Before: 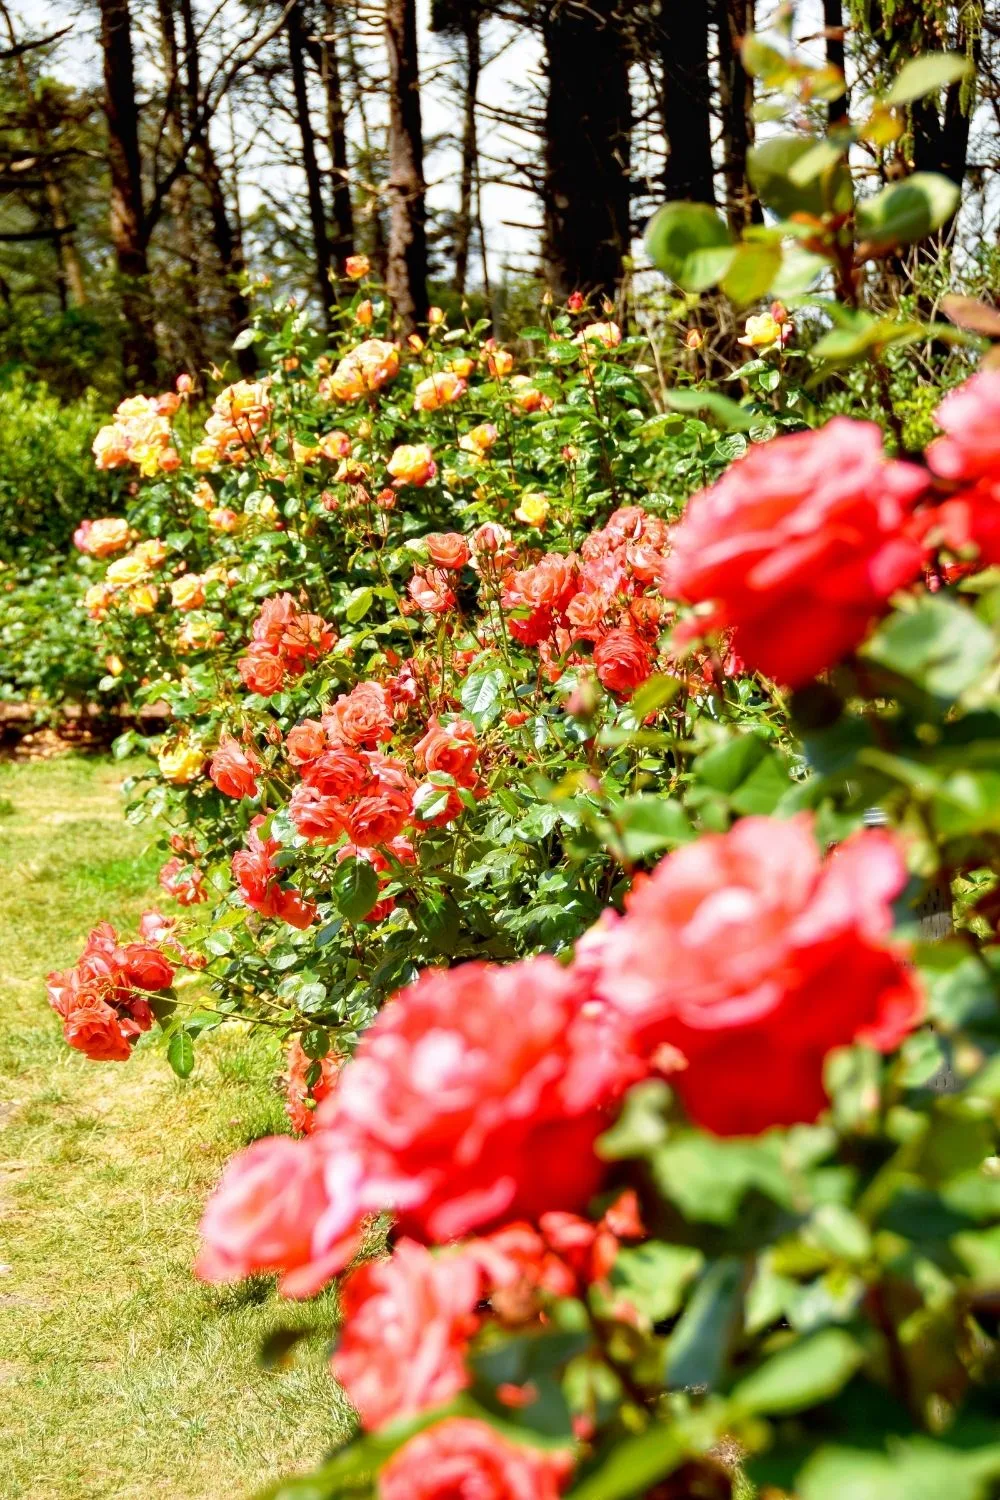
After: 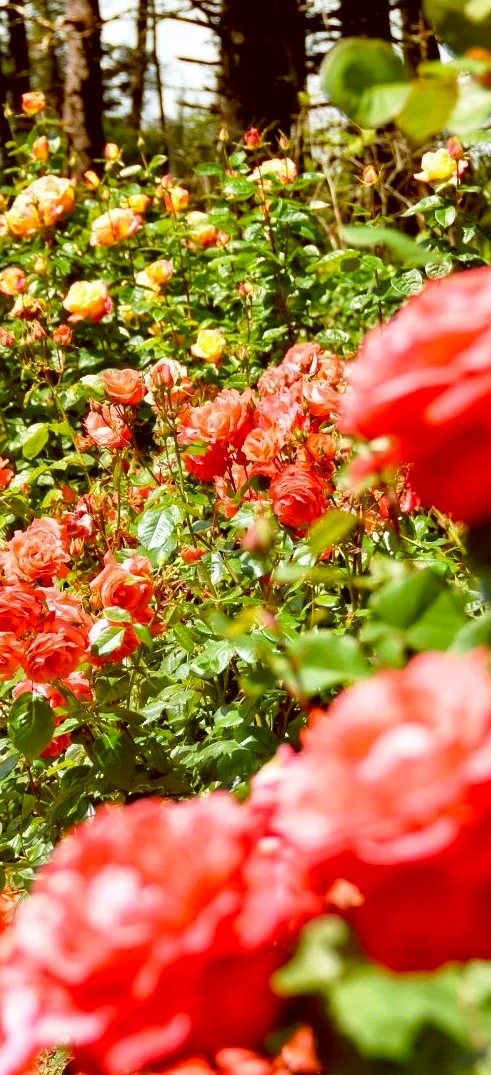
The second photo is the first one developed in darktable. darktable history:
crop: left 32.404%, top 10.936%, right 18.454%, bottom 17.395%
color correction: highlights a* -0.489, highlights b* 0.152, shadows a* 4.45, shadows b* 20.41
